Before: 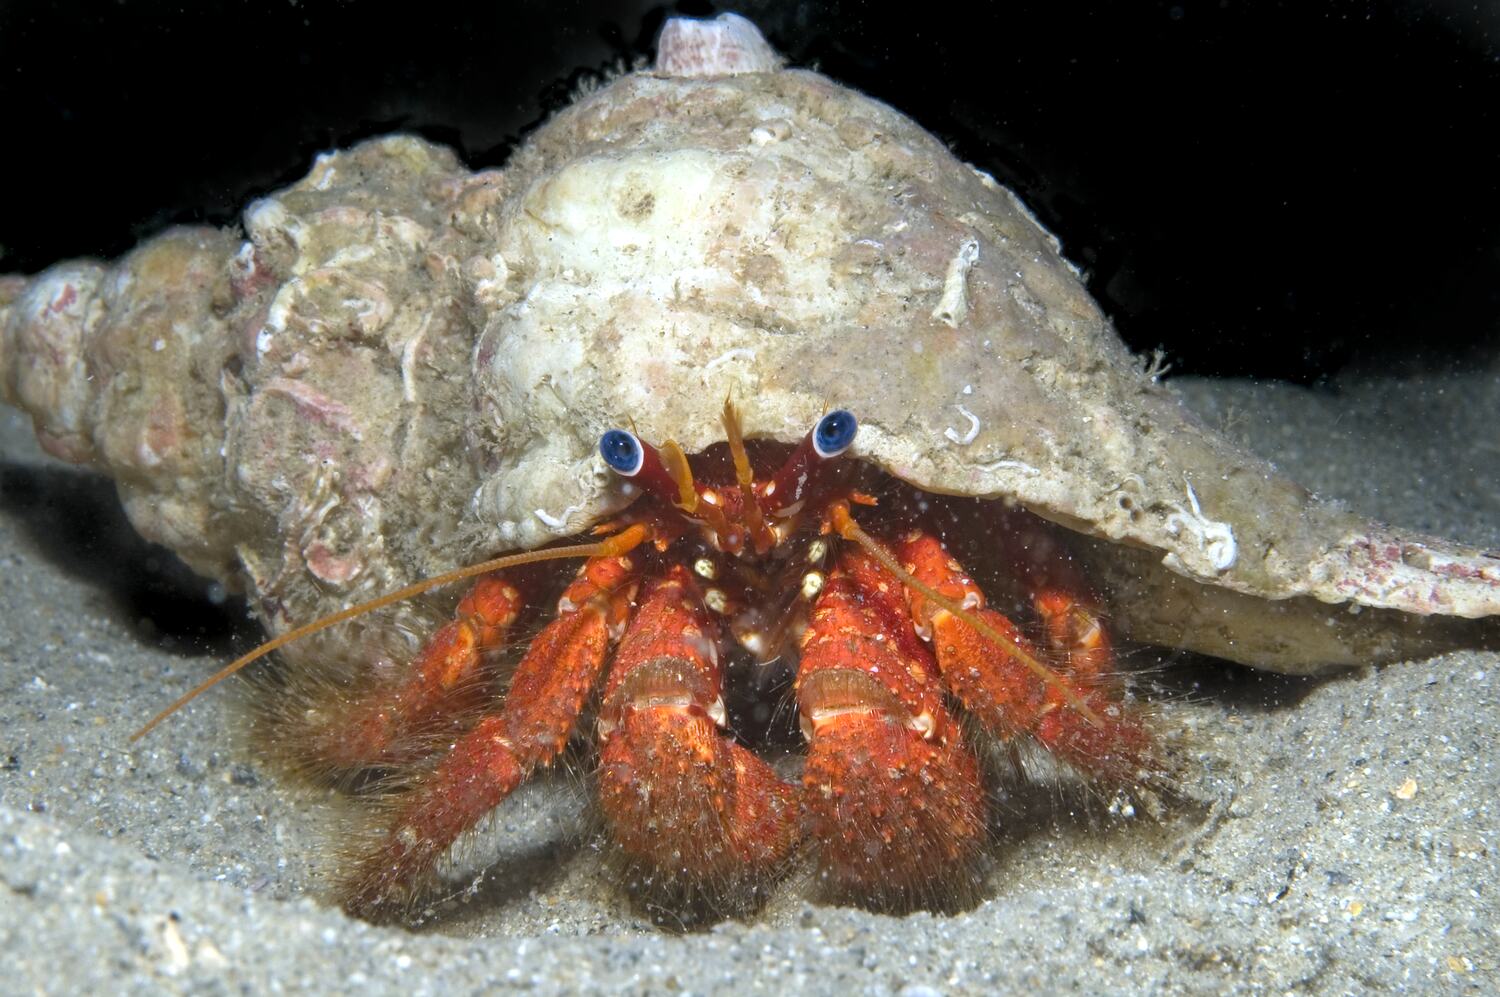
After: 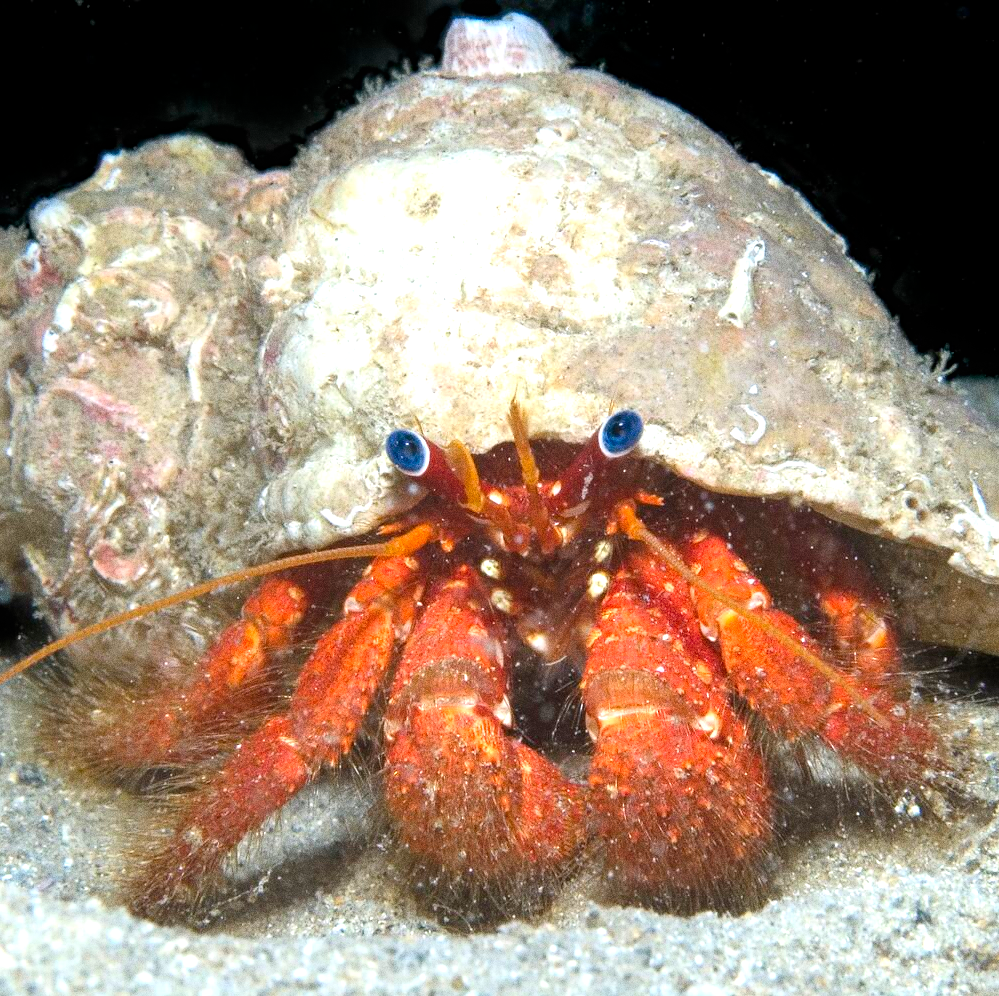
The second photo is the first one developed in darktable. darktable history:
exposure: exposure 0.6 EV, compensate highlight preservation false
contrast equalizer: y [[0.5, 0.5, 0.472, 0.5, 0.5, 0.5], [0.5 ×6], [0.5 ×6], [0 ×6], [0 ×6]]
grain: coarseness 0.09 ISO, strength 40%
crop and rotate: left 14.292%, right 19.041%
